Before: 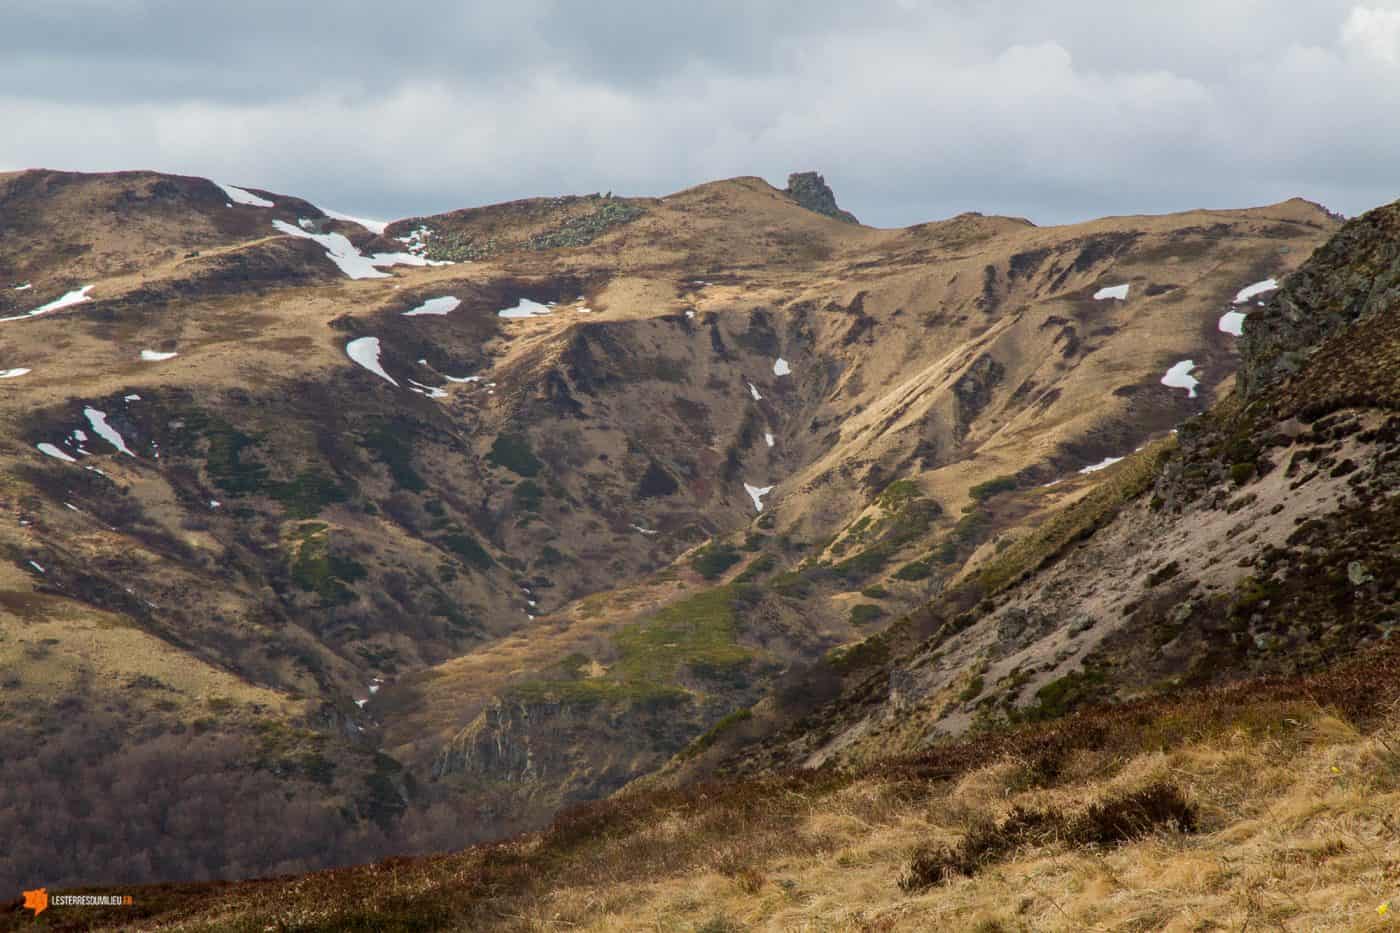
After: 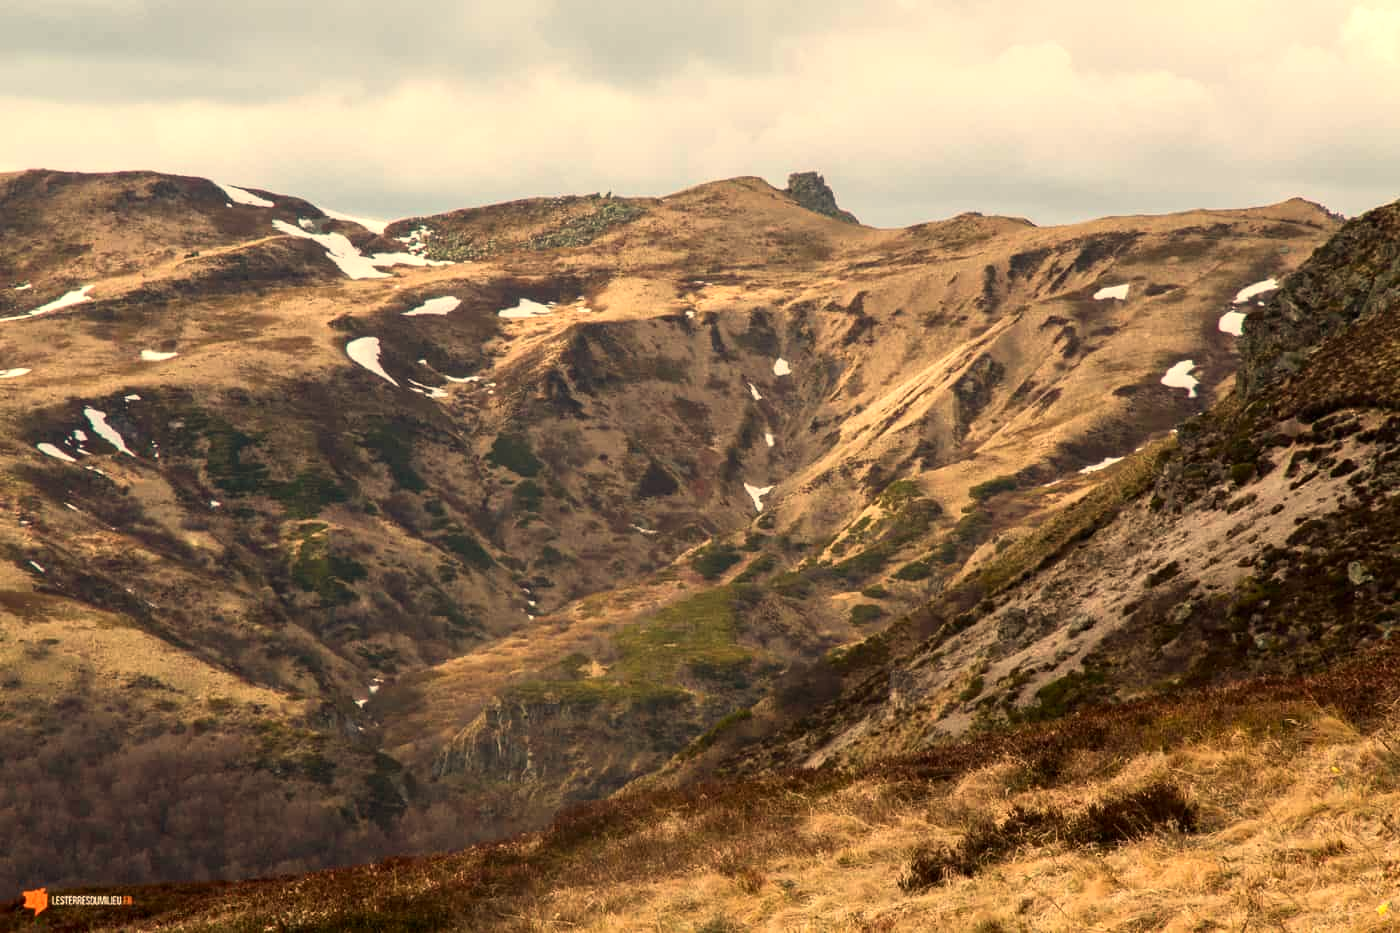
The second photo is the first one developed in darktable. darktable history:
exposure: exposure 0.376 EV, compensate highlight preservation false
contrast brightness saturation: contrast 0.14
base curve: curves: ch0 [(0, 0) (0.303, 0.277) (1, 1)]
white balance: red 1.138, green 0.996, blue 0.812
